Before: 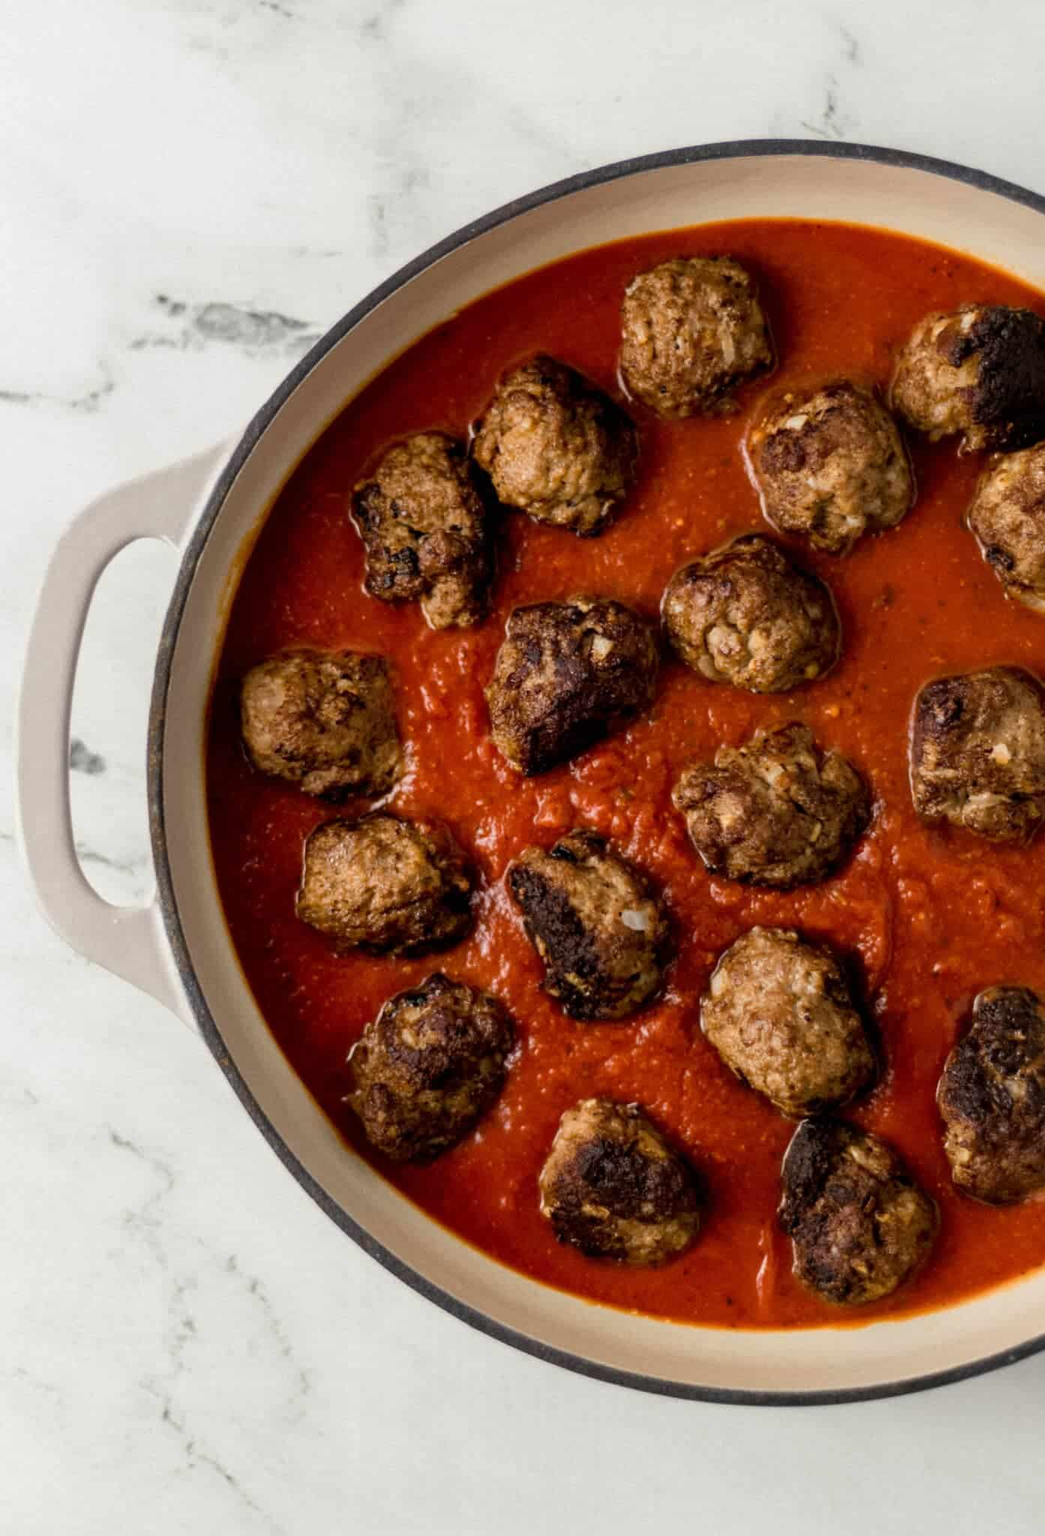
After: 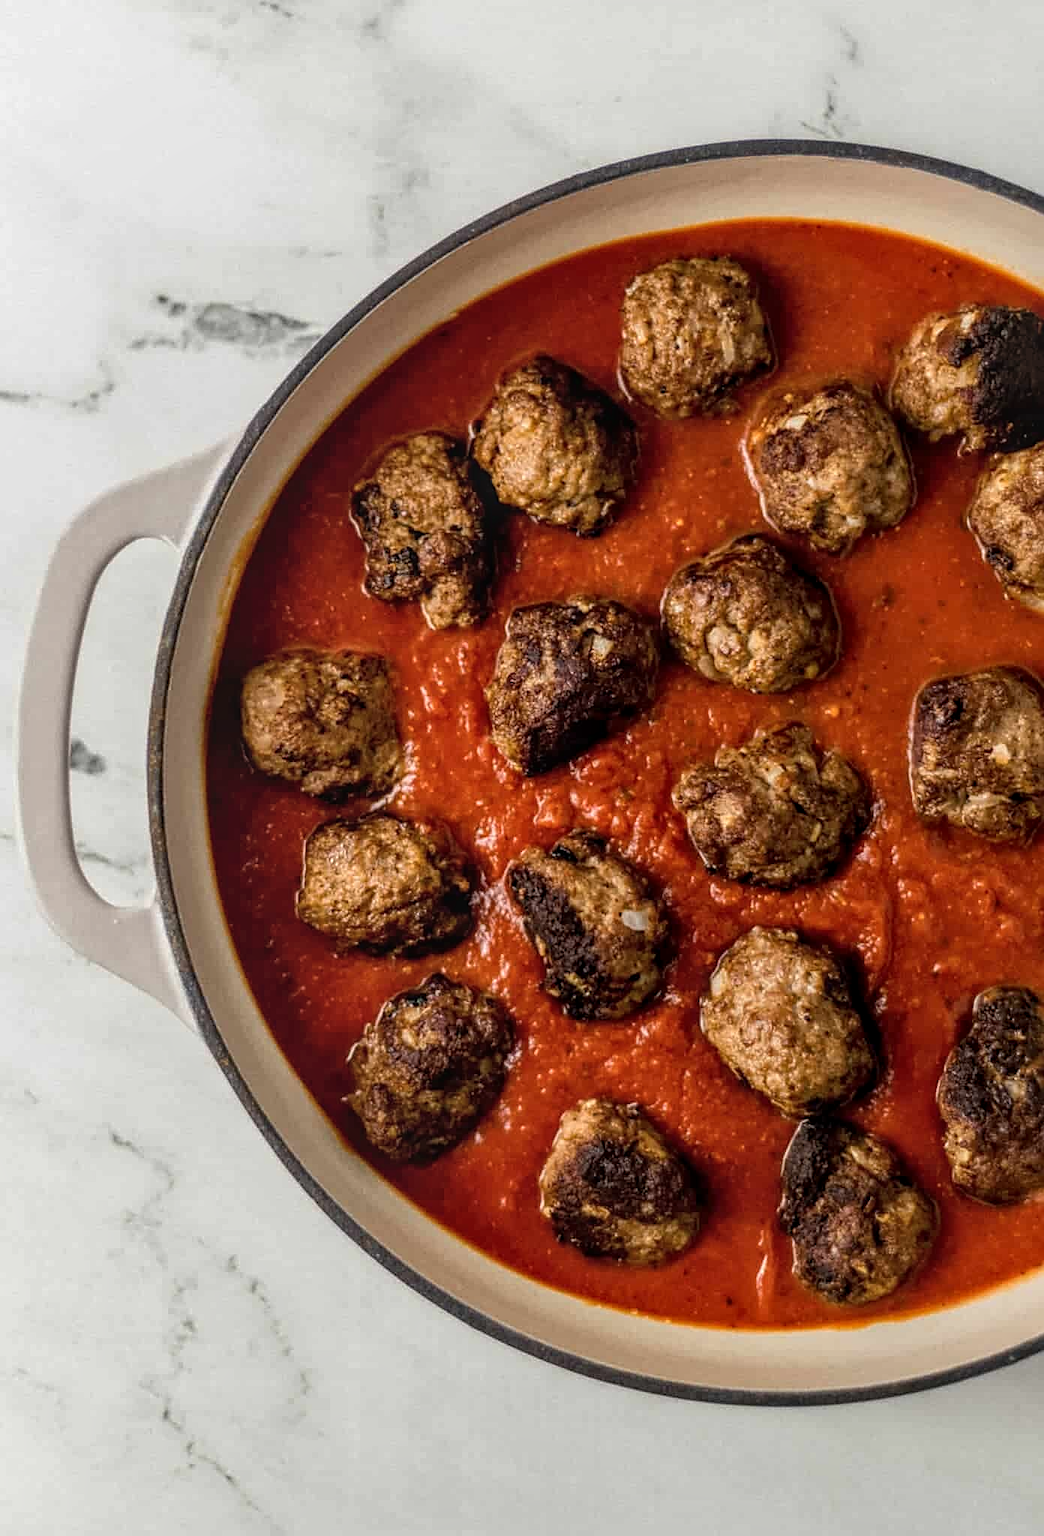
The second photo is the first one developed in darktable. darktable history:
sharpen: on, module defaults
local contrast: highlights 2%, shadows 2%, detail 133%
